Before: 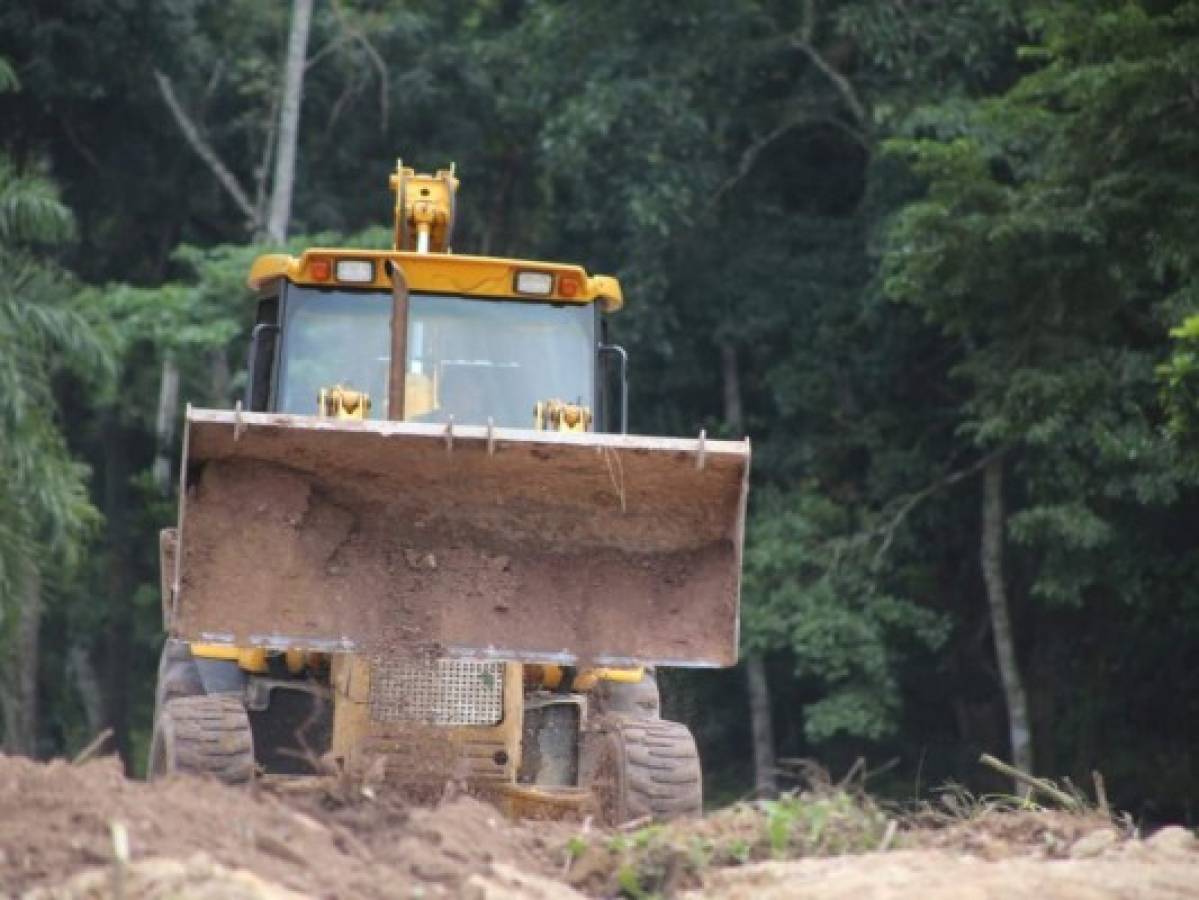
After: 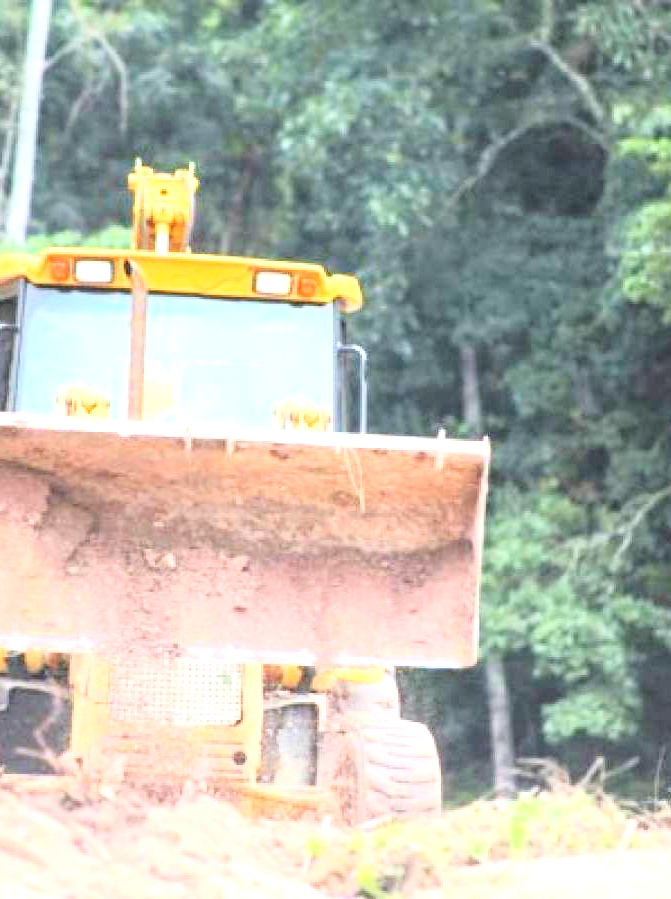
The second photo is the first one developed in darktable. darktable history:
local contrast: detail 109%
base curve: curves: ch0 [(0, 0) (0.028, 0.03) (0.121, 0.232) (0.46, 0.748) (0.859, 0.968) (1, 1)]
exposure: black level correction 0, exposure 1.632 EV, compensate highlight preservation false
crop: left 21.85%, right 22.109%, bottom 0.012%
